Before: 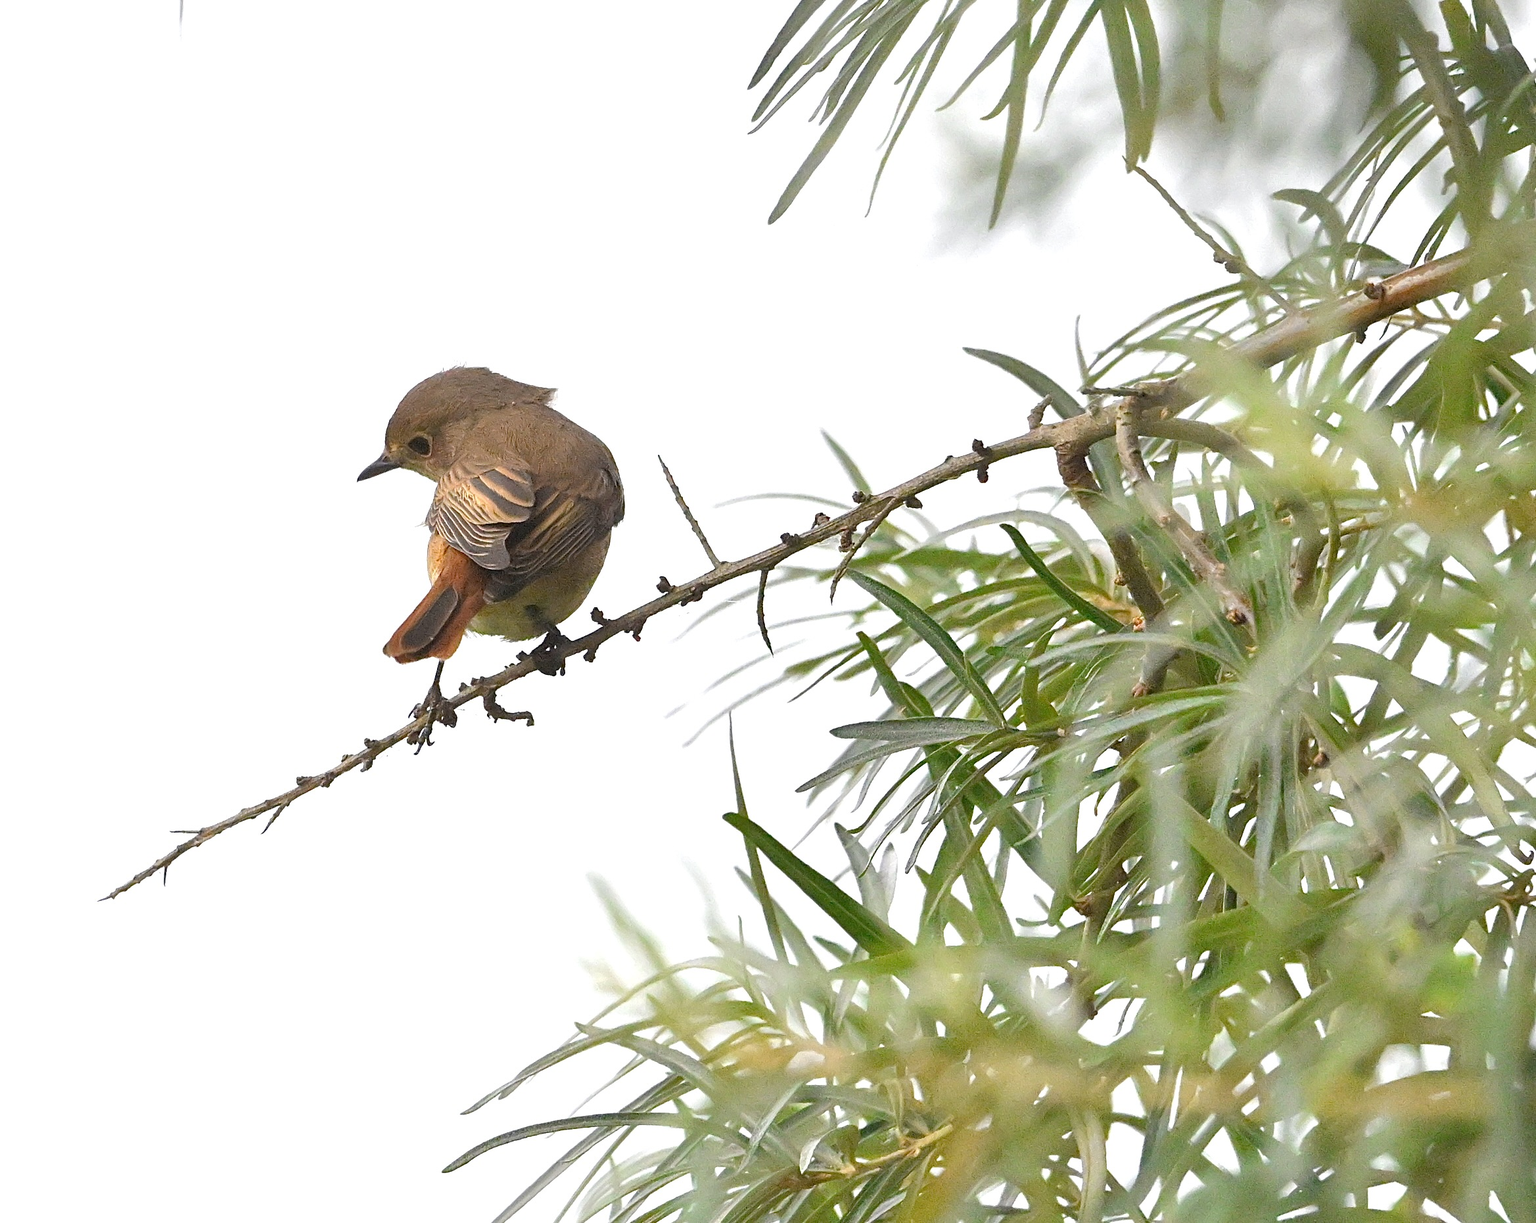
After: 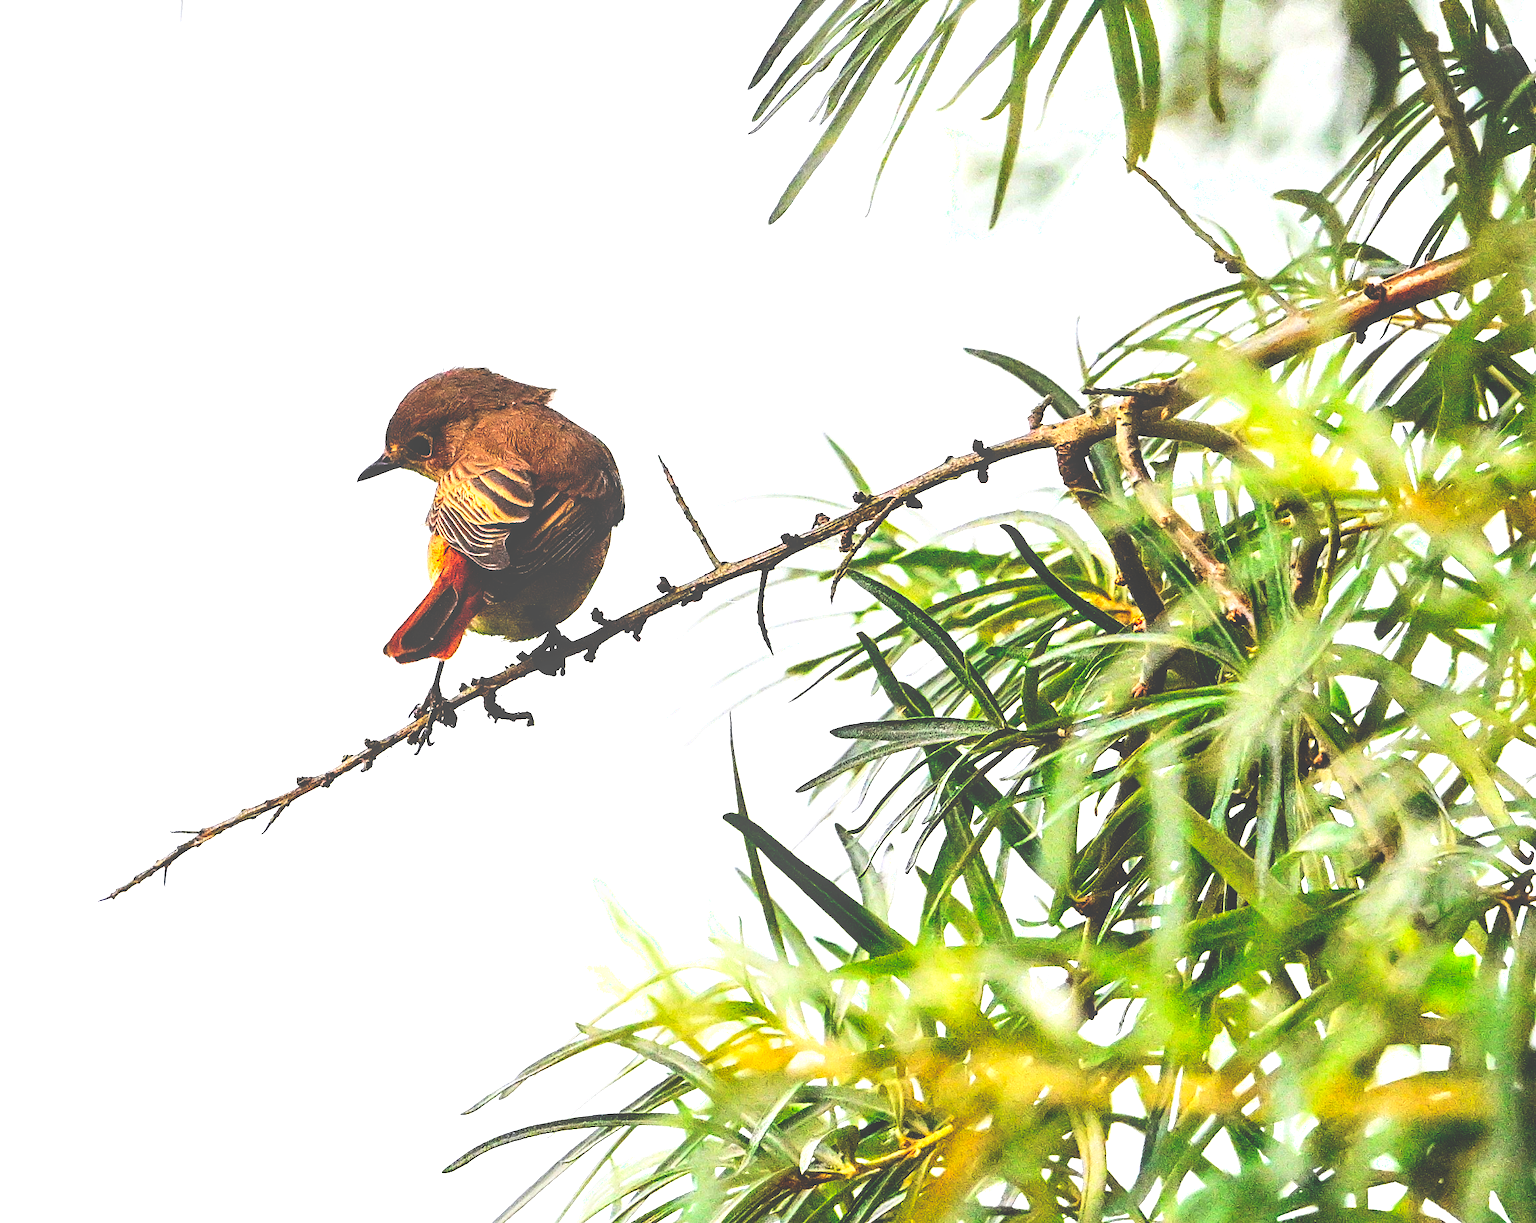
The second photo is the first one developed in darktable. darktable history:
tone equalizer: -8 EV -0.402 EV, -7 EV -0.37 EV, -6 EV -0.342 EV, -5 EV -0.254 EV, -3 EV 0.247 EV, -2 EV 0.362 EV, -1 EV 0.389 EV, +0 EV 0.429 EV, edges refinement/feathering 500, mask exposure compensation -1.57 EV, preserve details no
base curve: curves: ch0 [(0, 0.036) (0.083, 0.04) (0.804, 1)], preserve colors none
contrast brightness saturation: contrast 0.204, brightness 0.162, saturation 0.222
local contrast: on, module defaults
